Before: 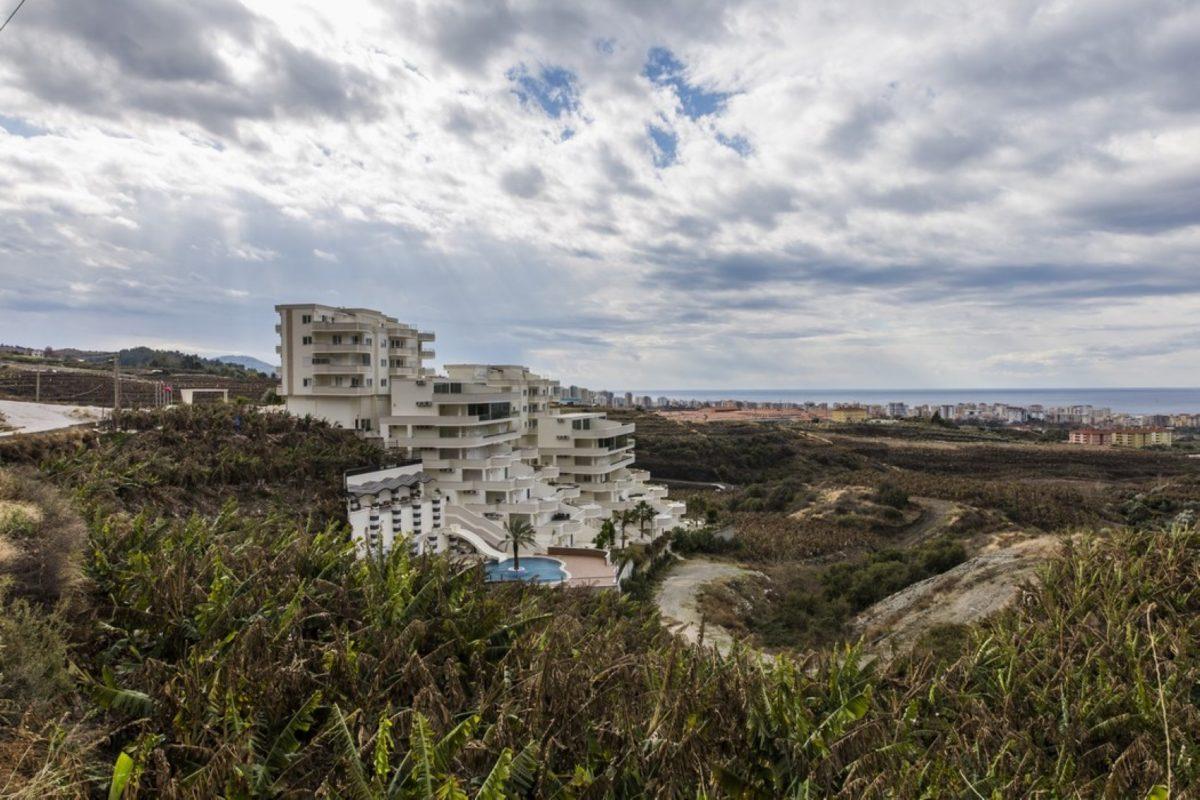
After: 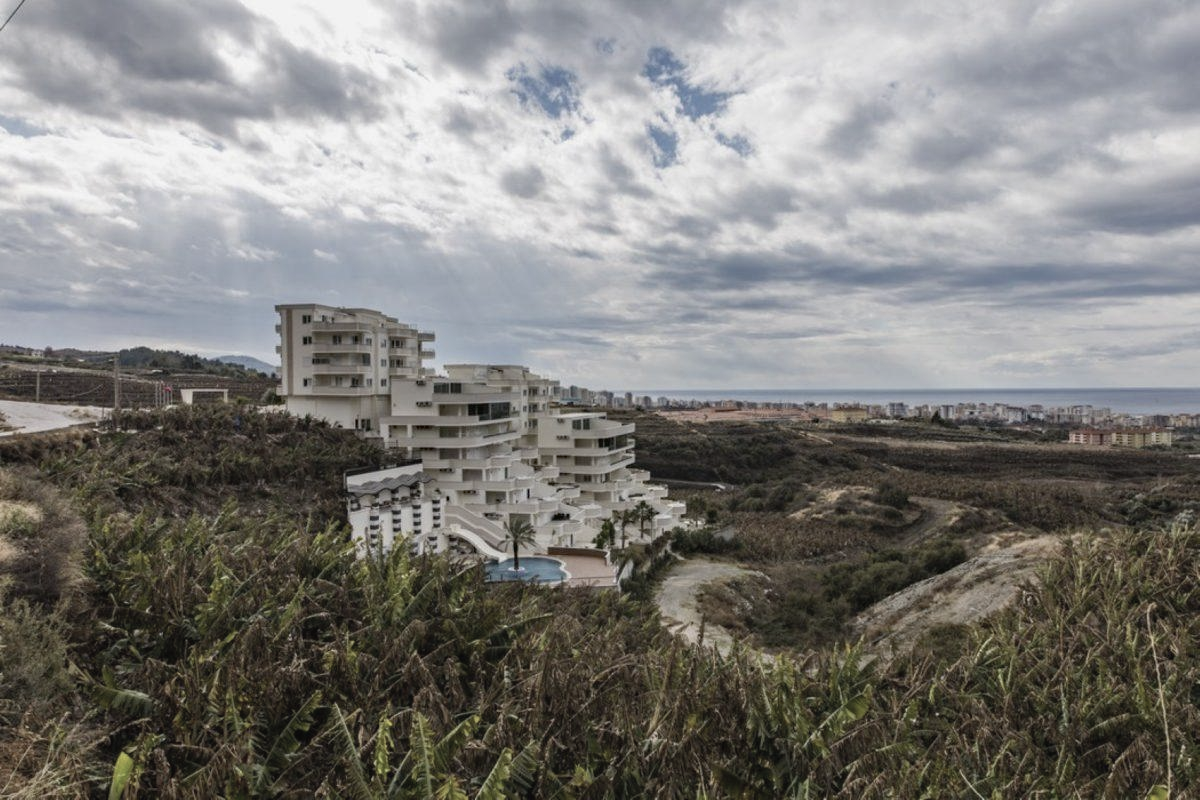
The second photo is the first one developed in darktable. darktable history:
haze removal: compatibility mode true, adaptive false
contrast brightness saturation: contrast -0.05, saturation -0.41
